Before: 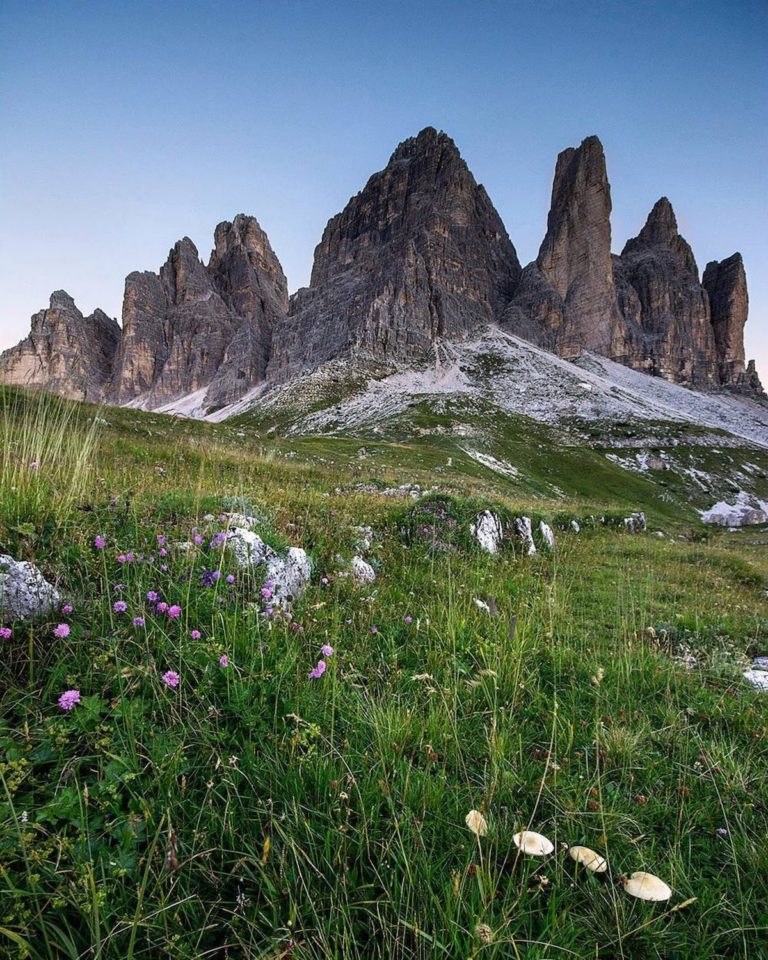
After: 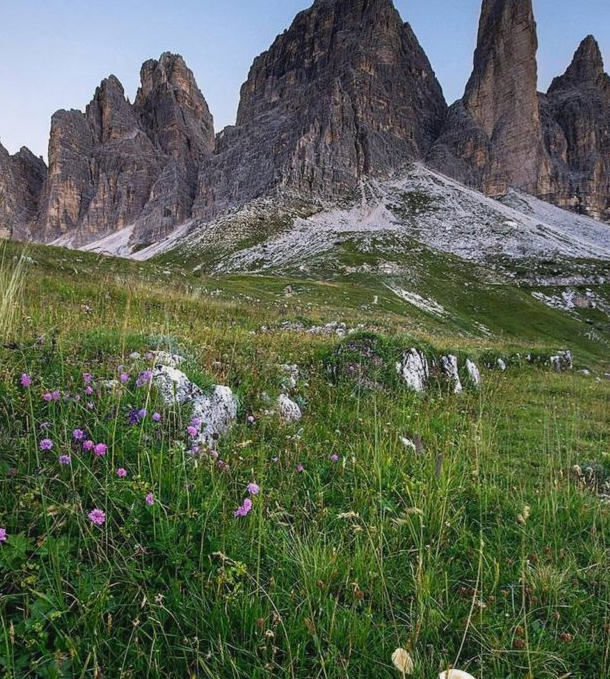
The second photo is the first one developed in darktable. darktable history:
contrast equalizer: y [[0.439, 0.44, 0.442, 0.457, 0.493, 0.498], [0.5 ×6], [0.5 ×6], [0 ×6], [0 ×6]], mix 0.59
crop: left 9.712%, top 16.928%, right 10.845%, bottom 12.332%
